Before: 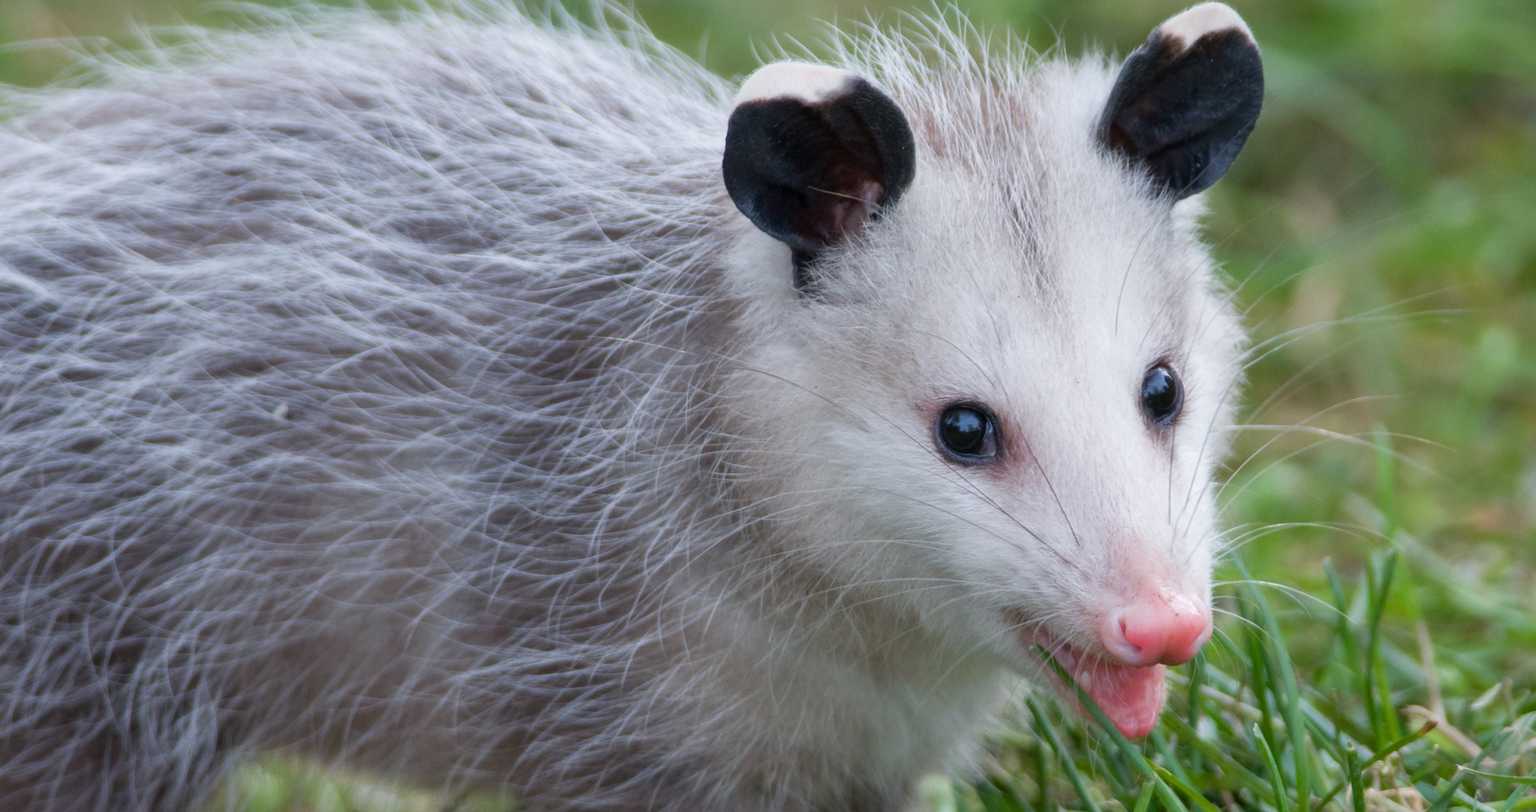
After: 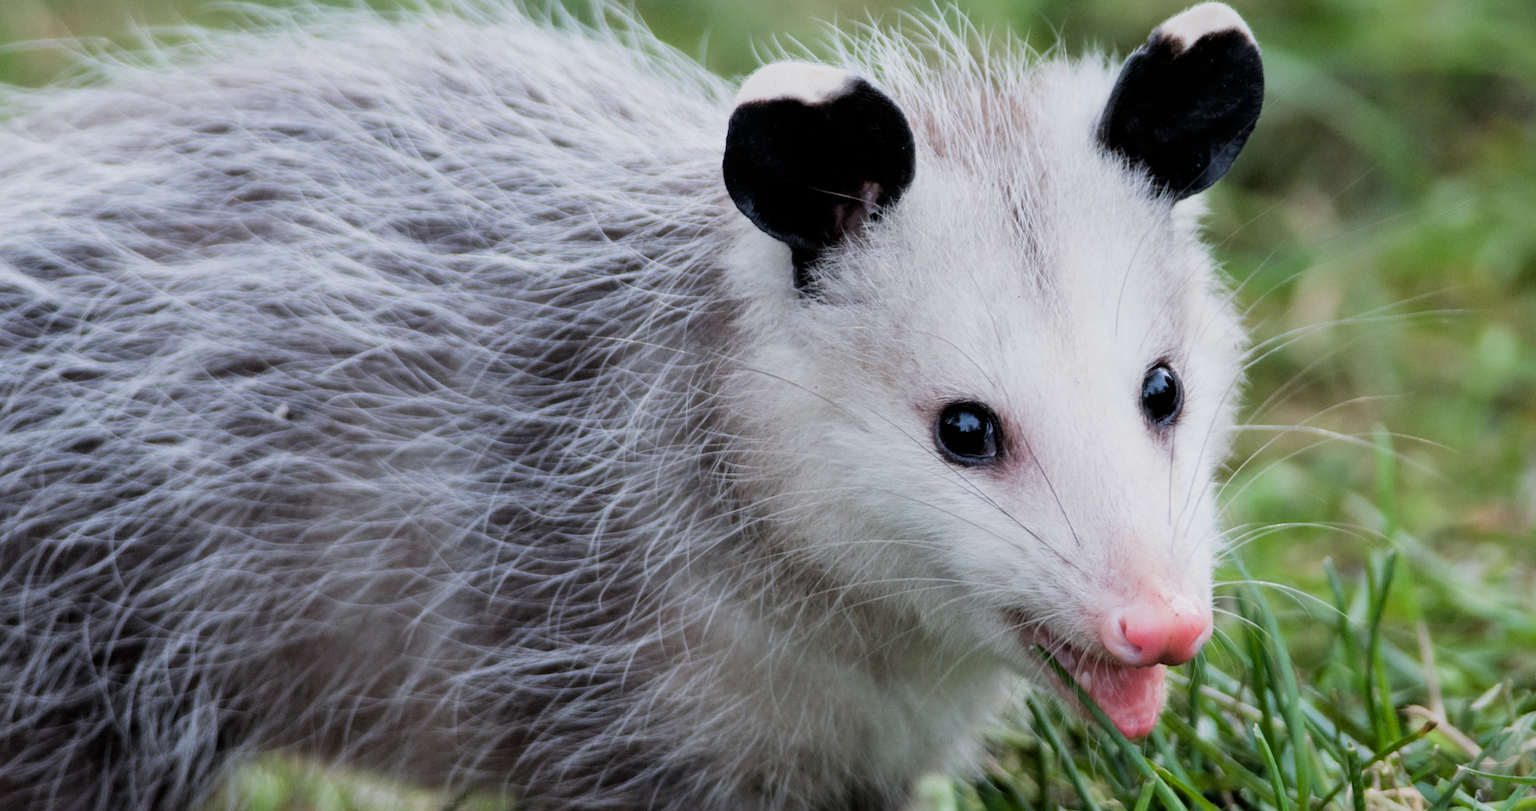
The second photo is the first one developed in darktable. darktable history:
filmic rgb: black relative exposure -5.02 EV, white relative exposure 3.98 EV, threshold 5.94 EV, hardness 2.88, contrast 1.411, highlights saturation mix -30.99%, enable highlight reconstruction true
